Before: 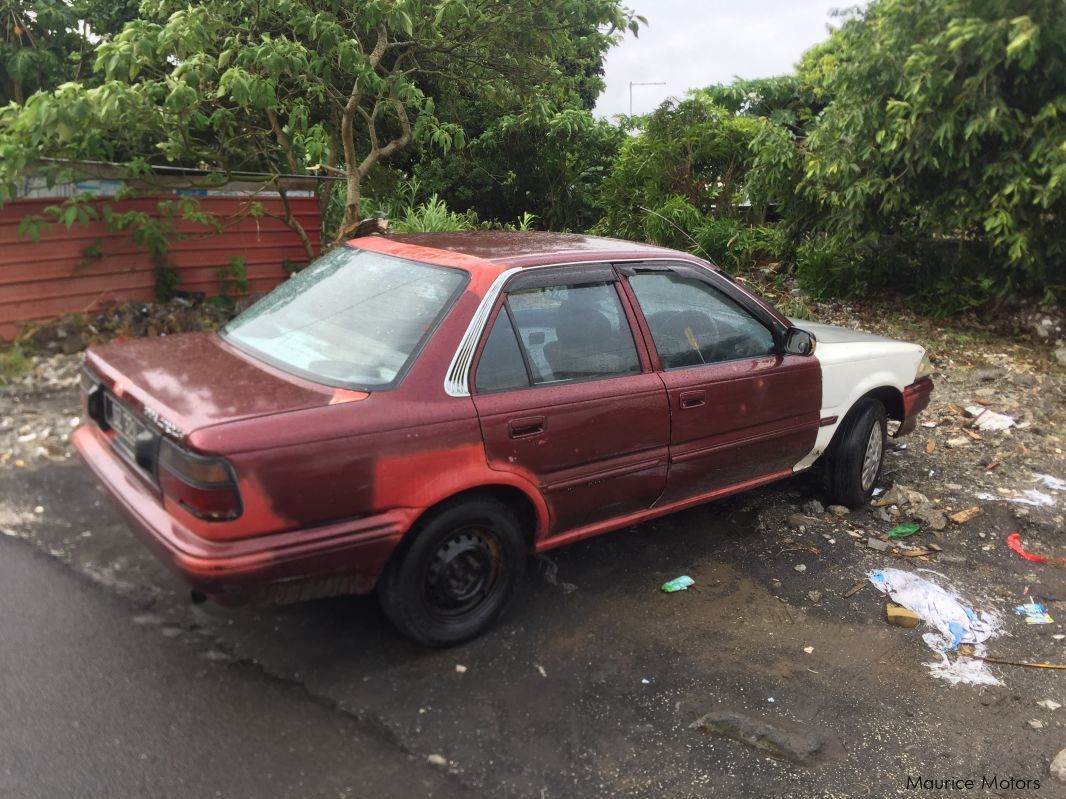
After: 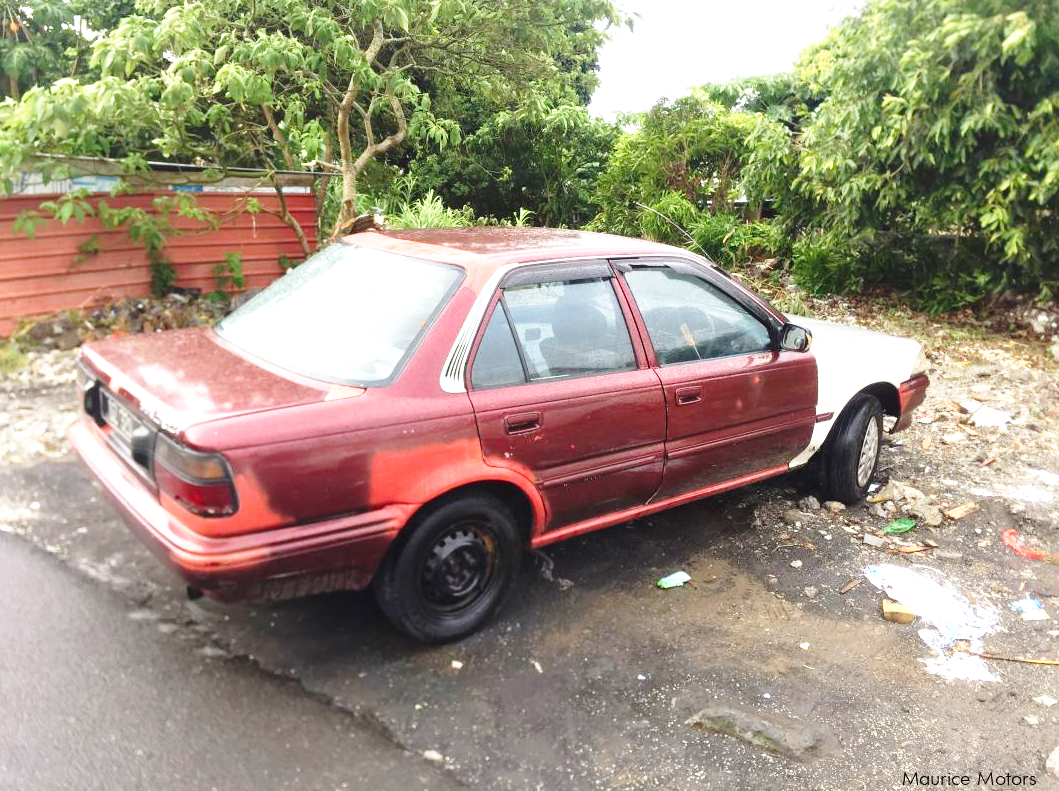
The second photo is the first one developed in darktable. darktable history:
crop: left 0.461%, top 0.568%, right 0.151%, bottom 0.432%
base curve: curves: ch0 [(0, 0) (0.028, 0.03) (0.121, 0.232) (0.46, 0.748) (0.859, 0.968) (1, 1)], preserve colors none
exposure: exposure 0.95 EV, compensate highlight preservation false
